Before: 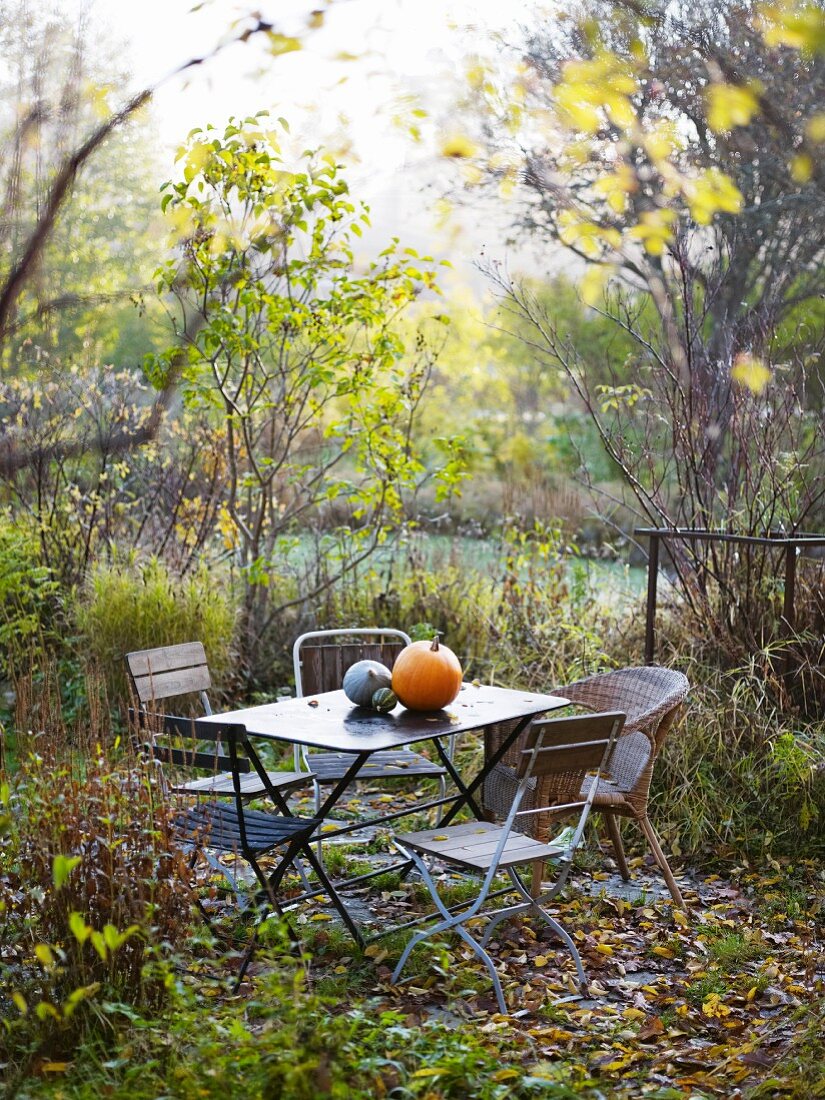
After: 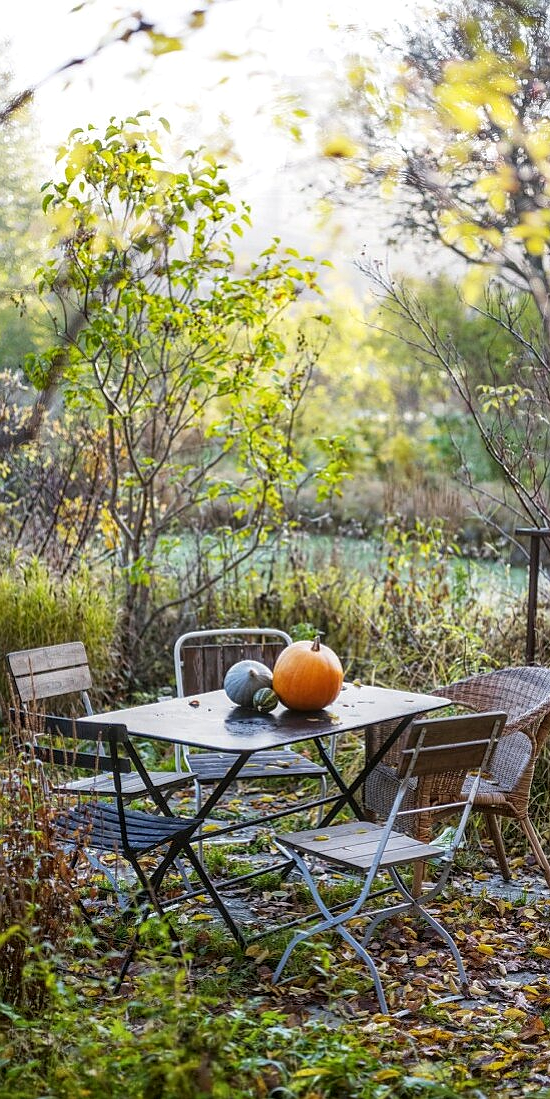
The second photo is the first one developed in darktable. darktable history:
crop and rotate: left 14.502%, right 18.787%
sharpen: radius 1.013
local contrast: highlights 6%, shadows 6%, detail 133%
